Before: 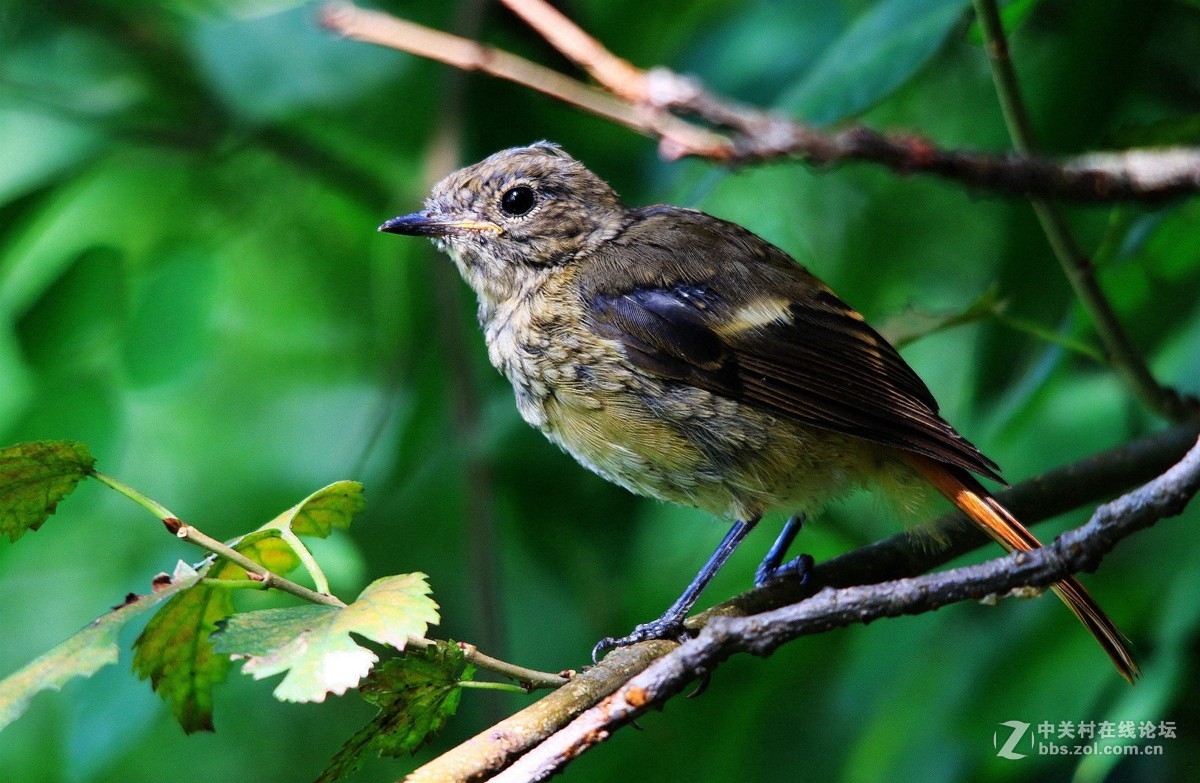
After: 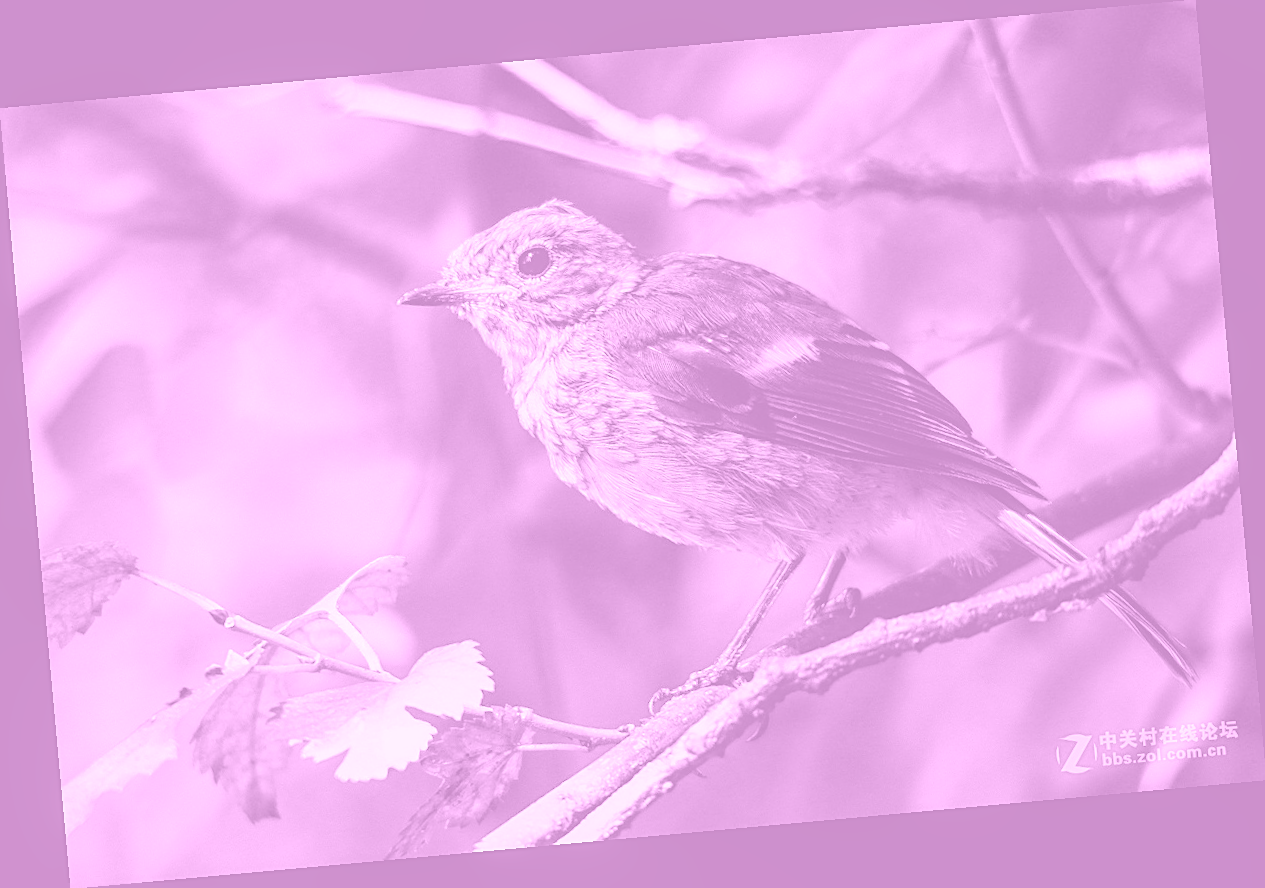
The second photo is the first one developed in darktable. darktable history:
colorize: hue 331.2°, saturation 69%, source mix 30.28%, lightness 69.02%, version 1
local contrast: on, module defaults
sharpen: on, module defaults
rotate and perspective: rotation -5.2°, automatic cropping off
color correction: saturation 3
exposure: exposure 0.6 EV, compensate highlight preservation false
